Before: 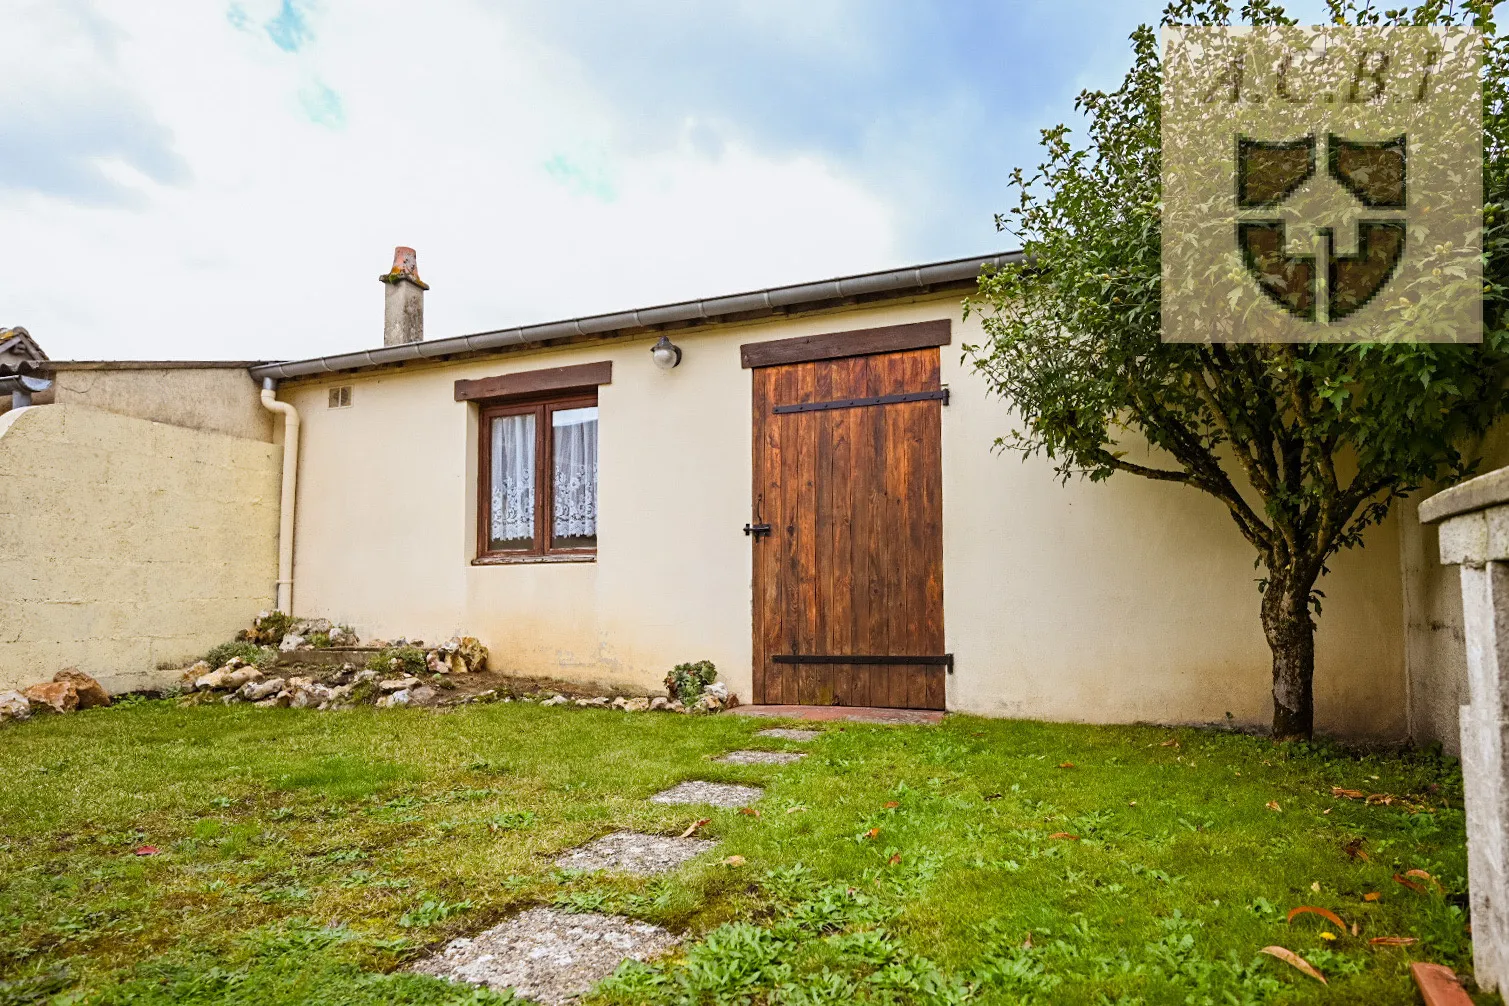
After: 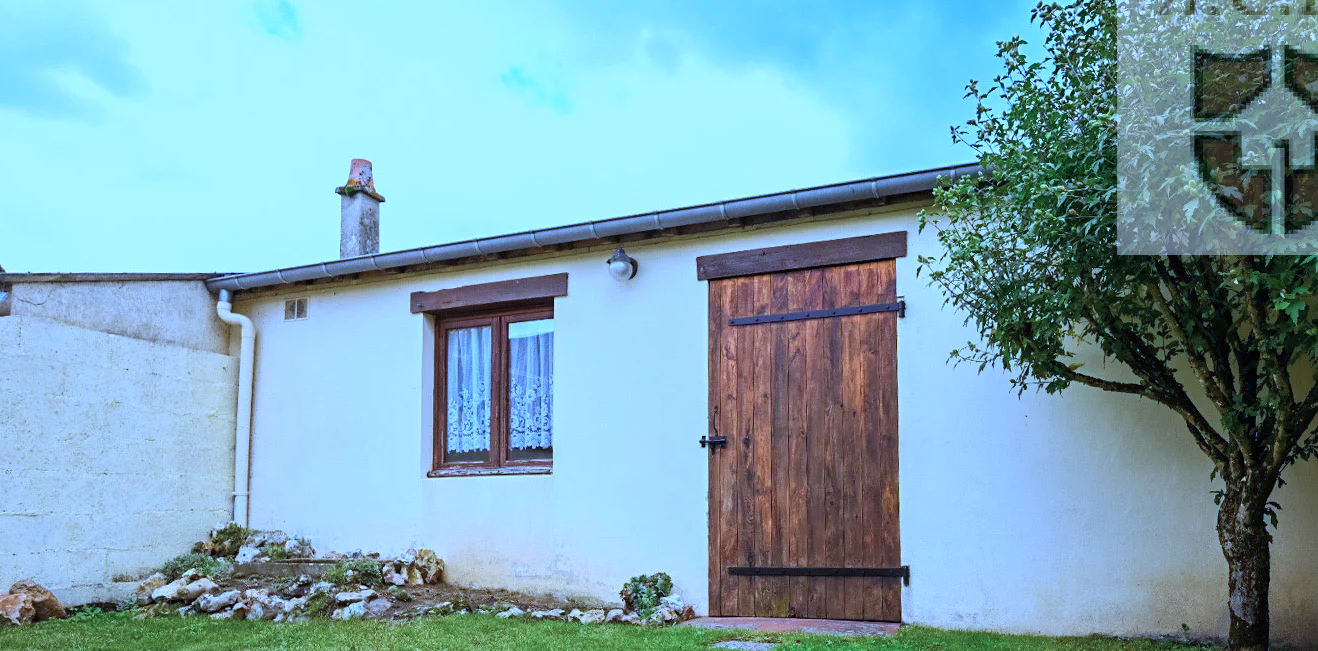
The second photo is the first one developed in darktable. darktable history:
color calibration: illuminant as shot in camera, x 0.44, y 0.414, temperature 2925.01 K
crop: left 2.932%, top 8.83%, right 9.677%, bottom 26.36%
